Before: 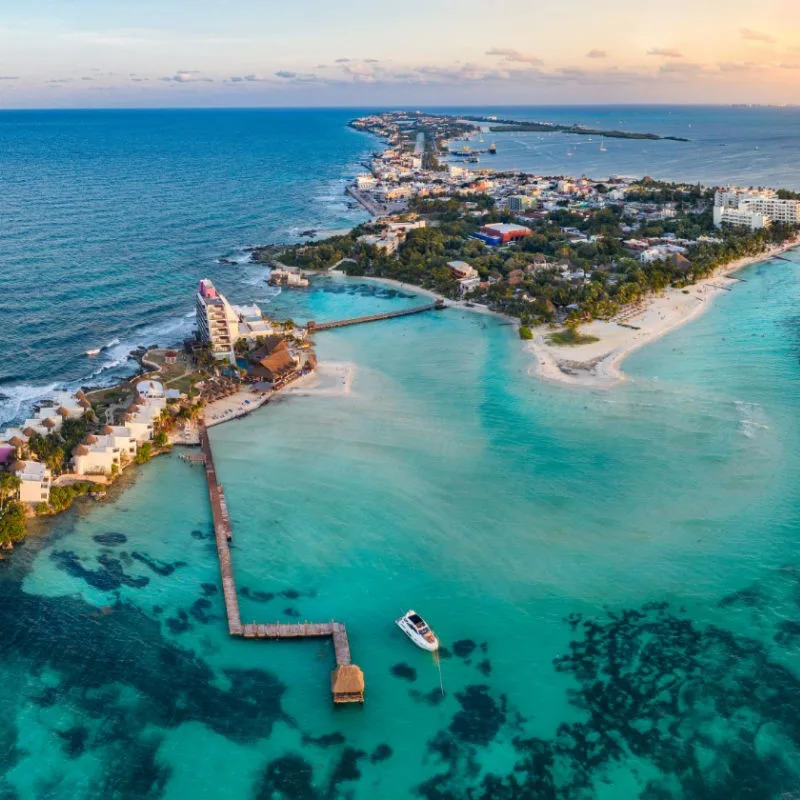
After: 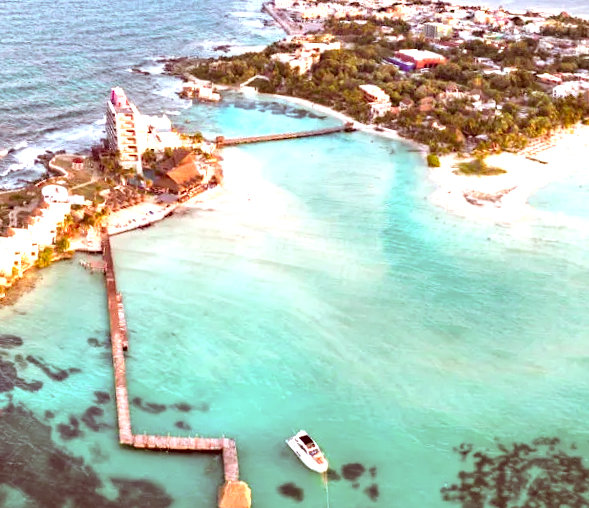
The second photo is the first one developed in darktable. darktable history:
exposure: black level correction 0, exposure 1.502 EV, compensate highlight preservation false
color correction: highlights a* 9.38, highlights b* 8.78, shadows a* 39.26, shadows b* 39.76, saturation 0.797
haze removal: compatibility mode true, adaptive false
crop and rotate: angle -3.48°, left 9.882%, top 20.888%, right 12.076%, bottom 11.772%
